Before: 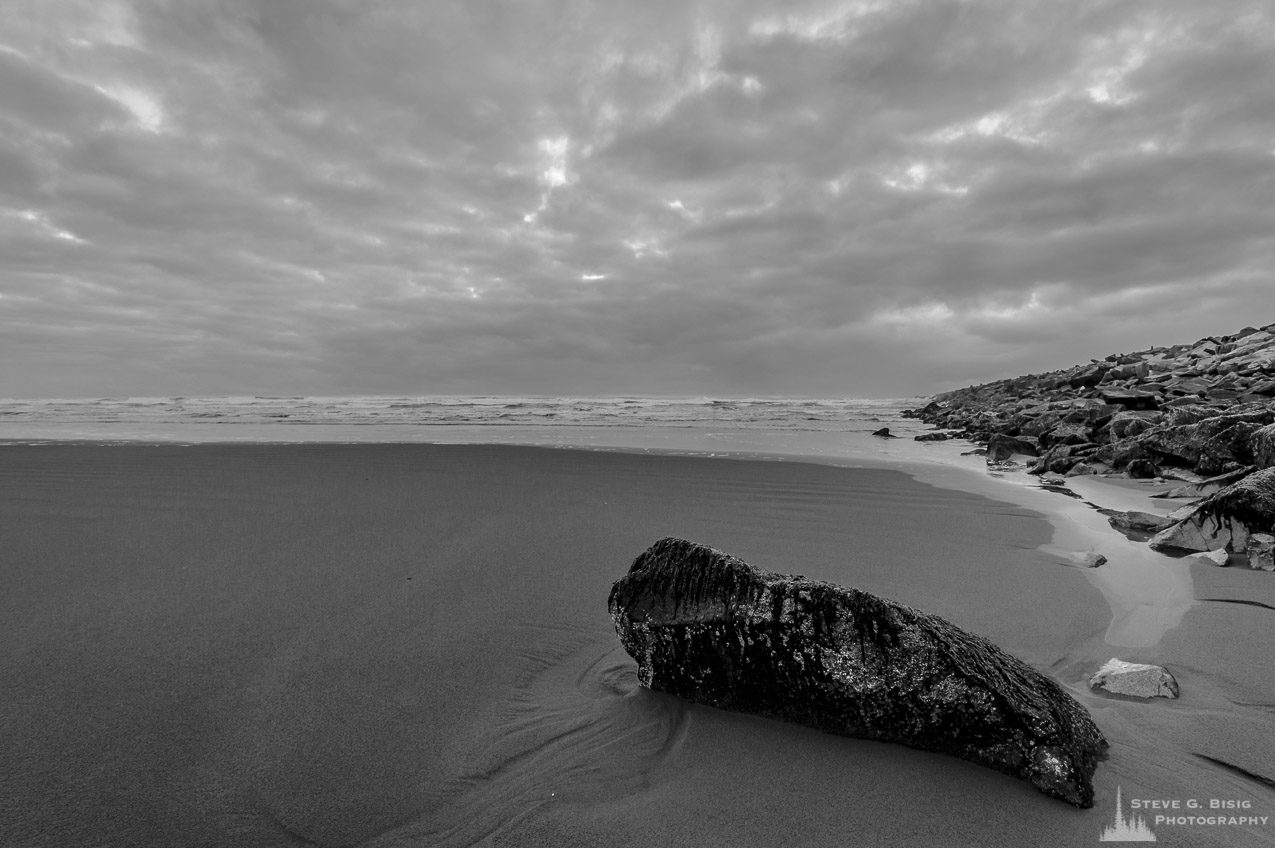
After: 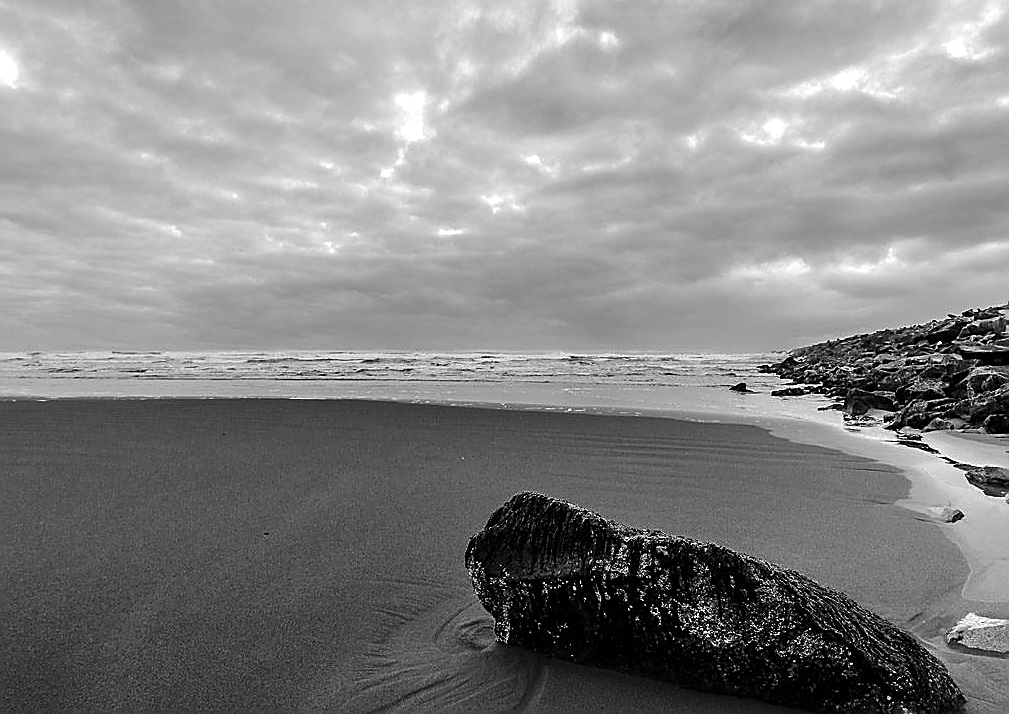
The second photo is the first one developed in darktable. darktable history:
crop: left 11.225%, top 5.381%, right 9.565%, bottom 10.314%
sharpen: radius 1.4, amount 1.25, threshold 0.7
tone equalizer: -8 EV -0.75 EV, -7 EV -0.7 EV, -6 EV -0.6 EV, -5 EV -0.4 EV, -3 EV 0.4 EV, -2 EV 0.6 EV, -1 EV 0.7 EV, +0 EV 0.75 EV, edges refinement/feathering 500, mask exposure compensation -1.57 EV, preserve details no
color zones: curves: ch0 [(0.068, 0.464) (0.25, 0.5) (0.48, 0.508) (0.75, 0.536) (0.886, 0.476) (0.967, 0.456)]; ch1 [(0.066, 0.456) (0.25, 0.5) (0.616, 0.508) (0.746, 0.56) (0.934, 0.444)]
white balance: emerald 1
